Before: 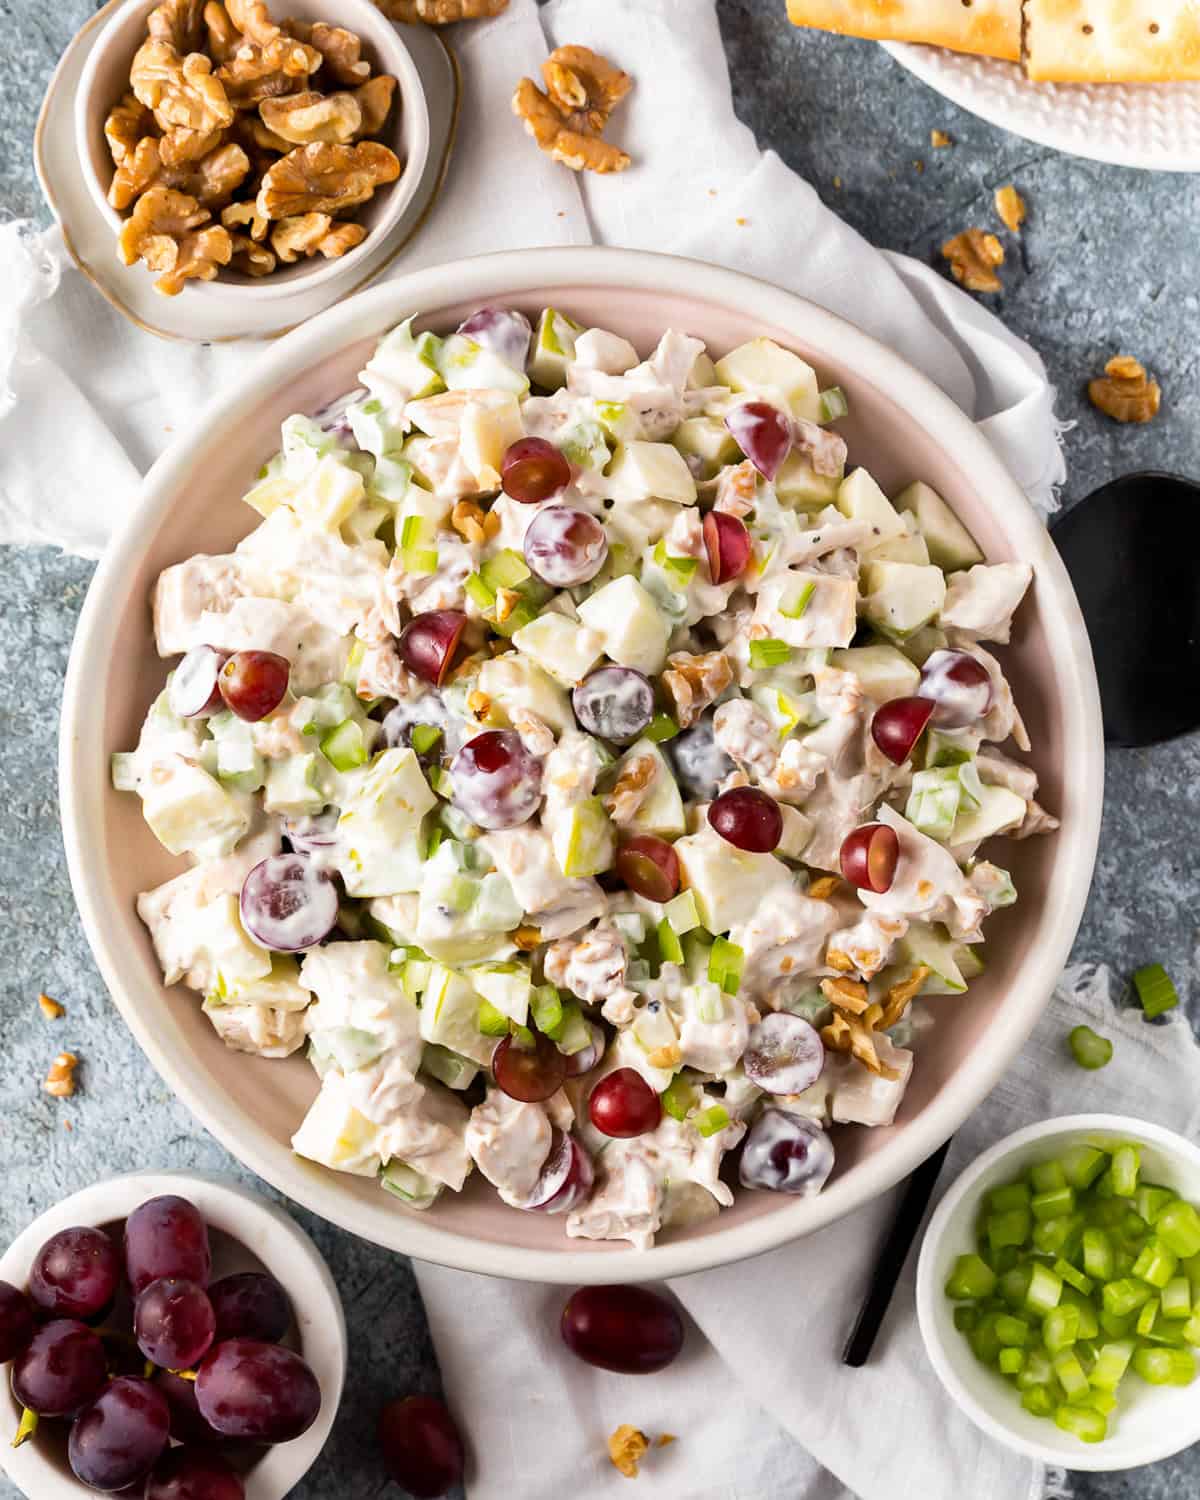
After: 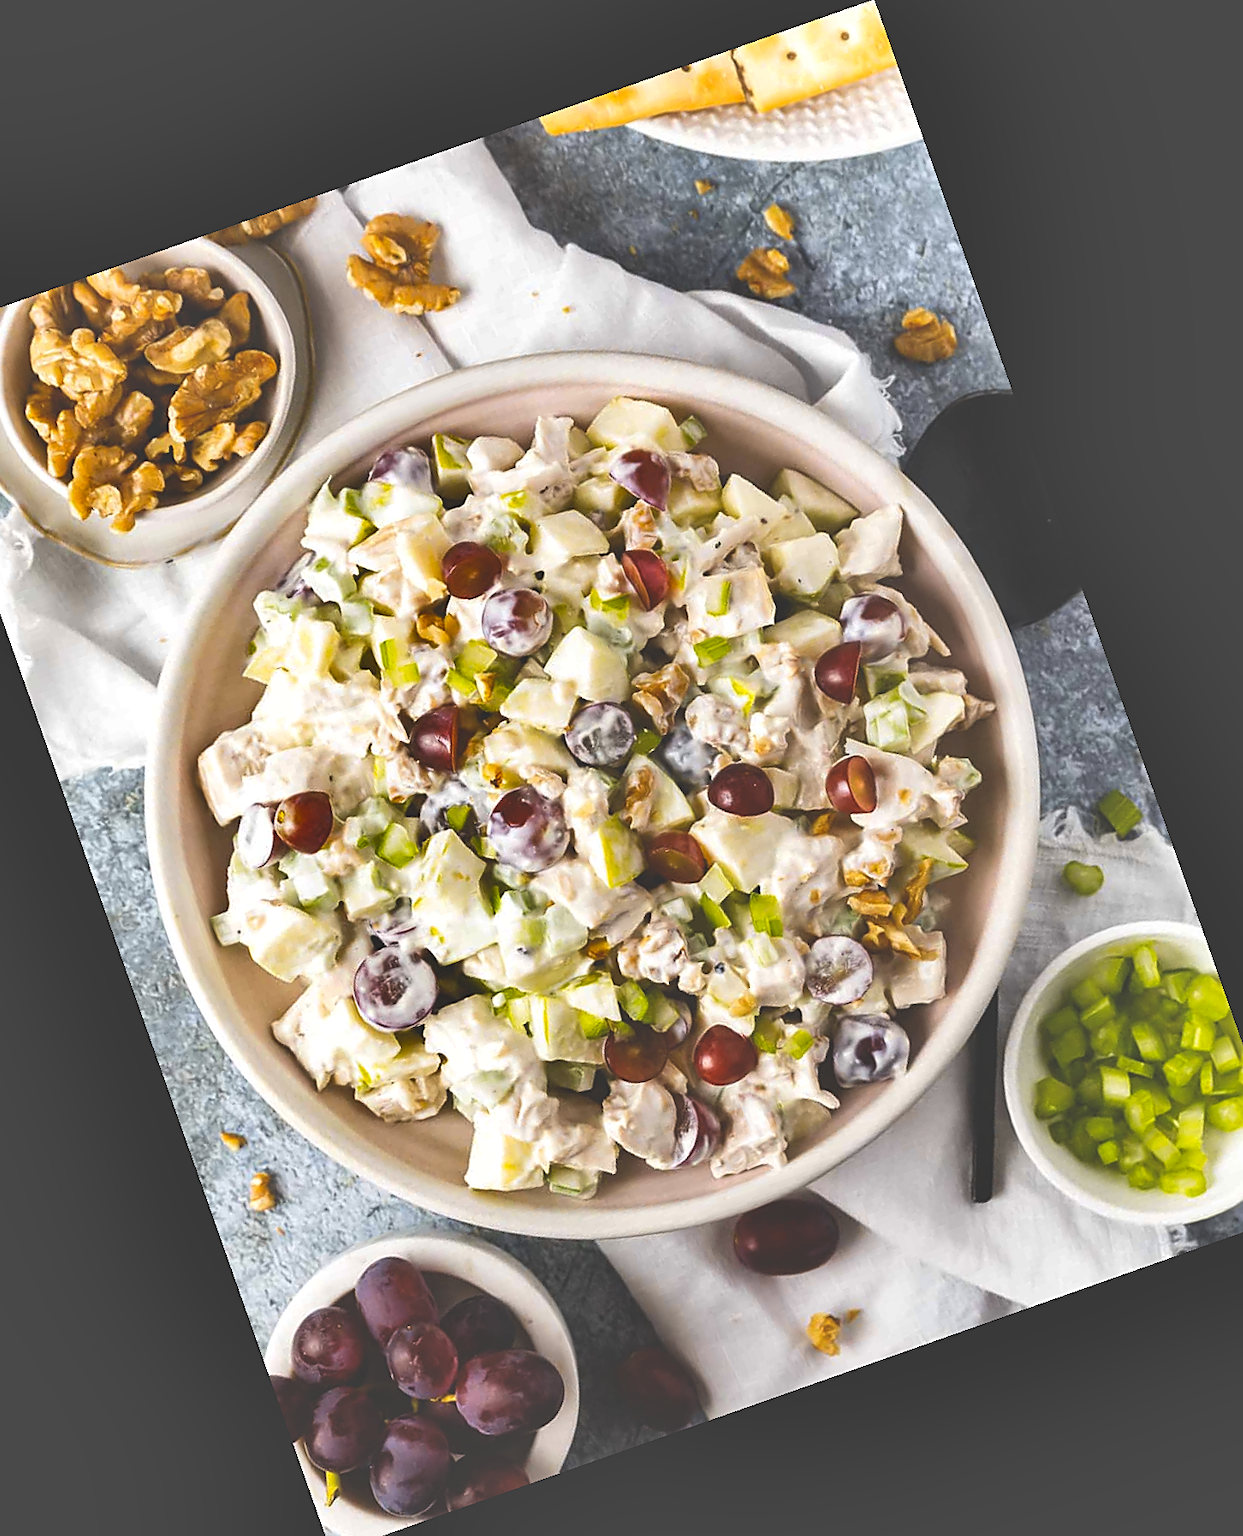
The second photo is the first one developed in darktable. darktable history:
crop and rotate: angle 19.43°, left 6.812%, right 4.125%, bottom 1.087%
color contrast: green-magenta contrast 0.85, blue-yellow contrast 1.25, unbound 0
sharpen: on, module defaults
exposure: black level correction -0.041, exposure 0.064 EV, compensate highlight preservation false
rotate and perspective: automatic cropping off
shadows and highlights: shadows 52.42, soften with gaussian
